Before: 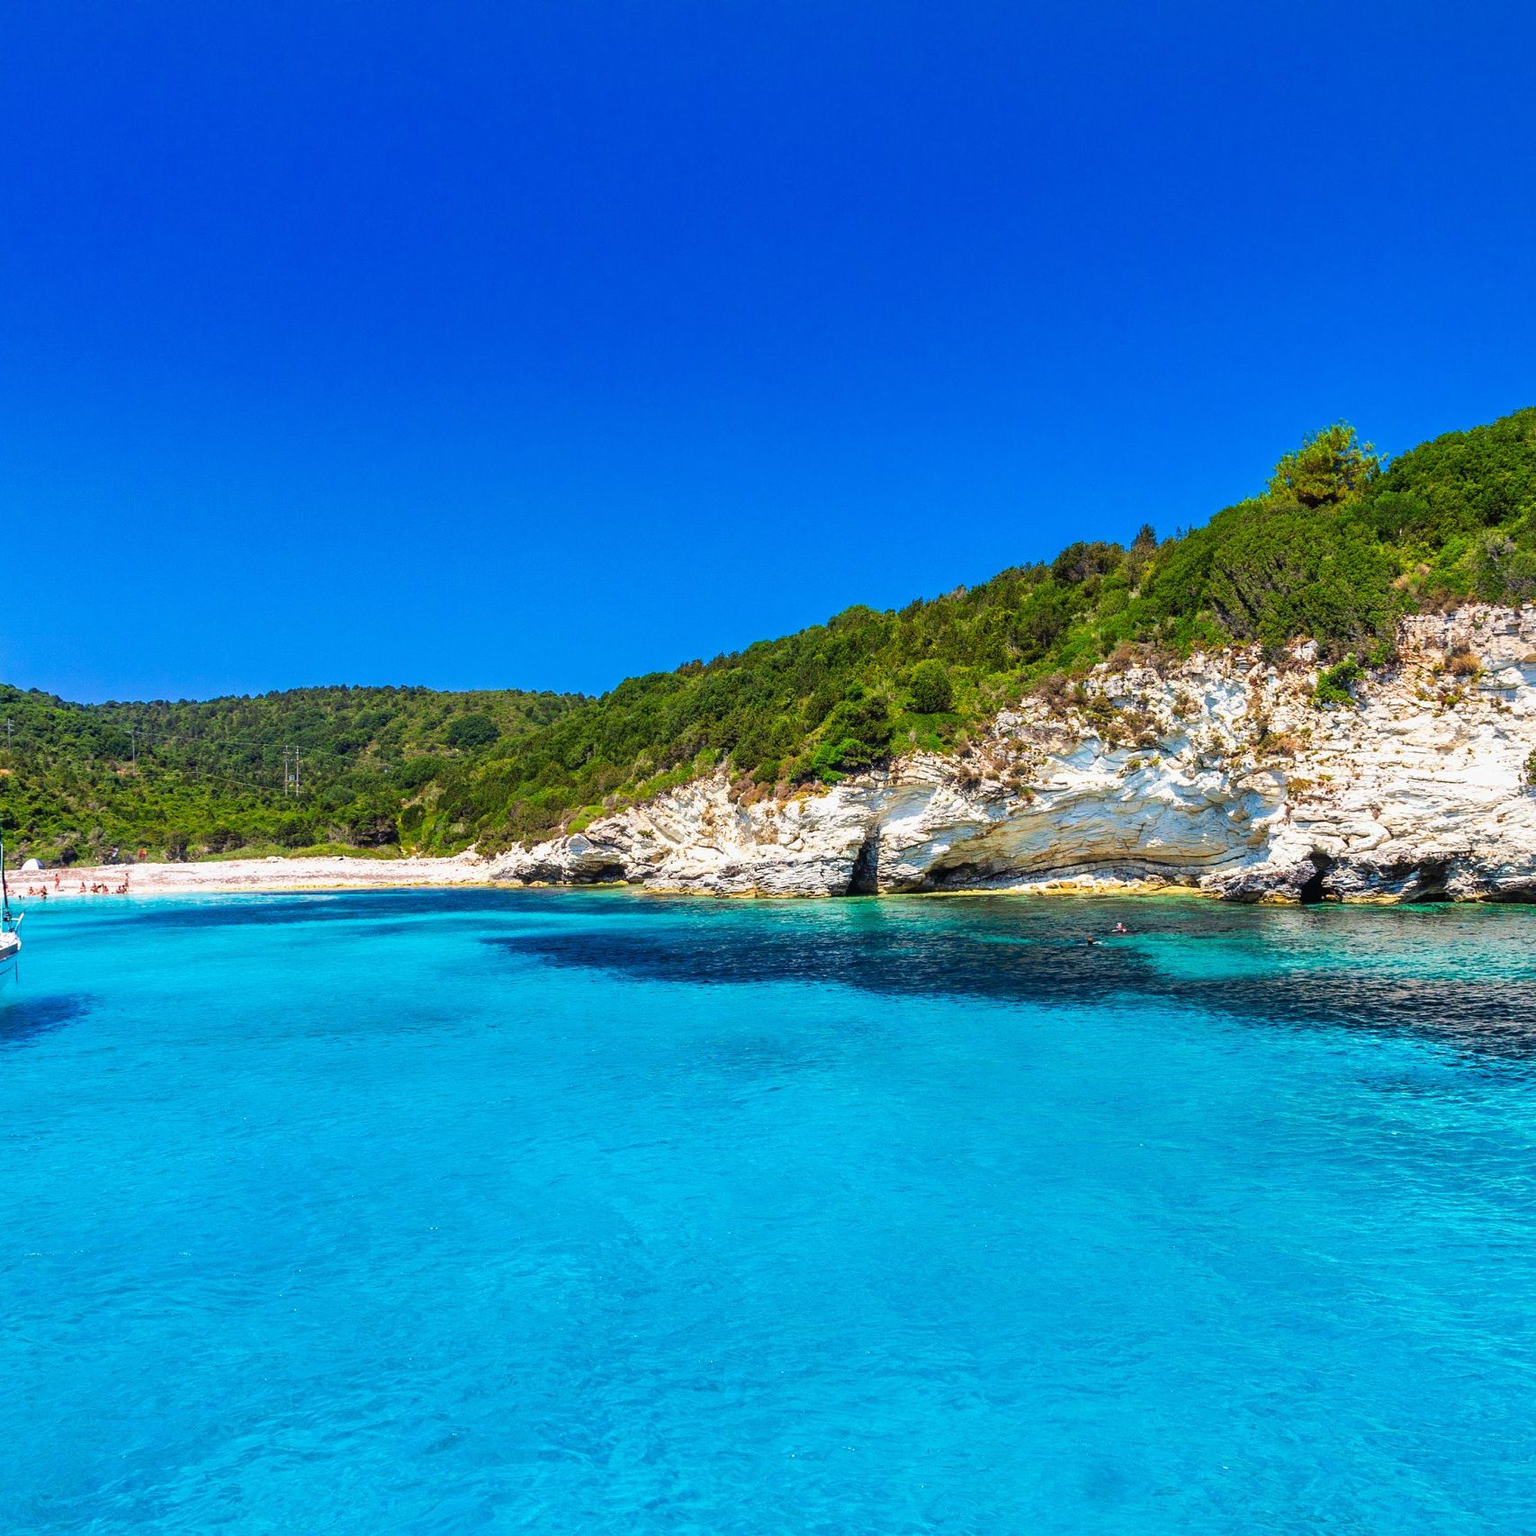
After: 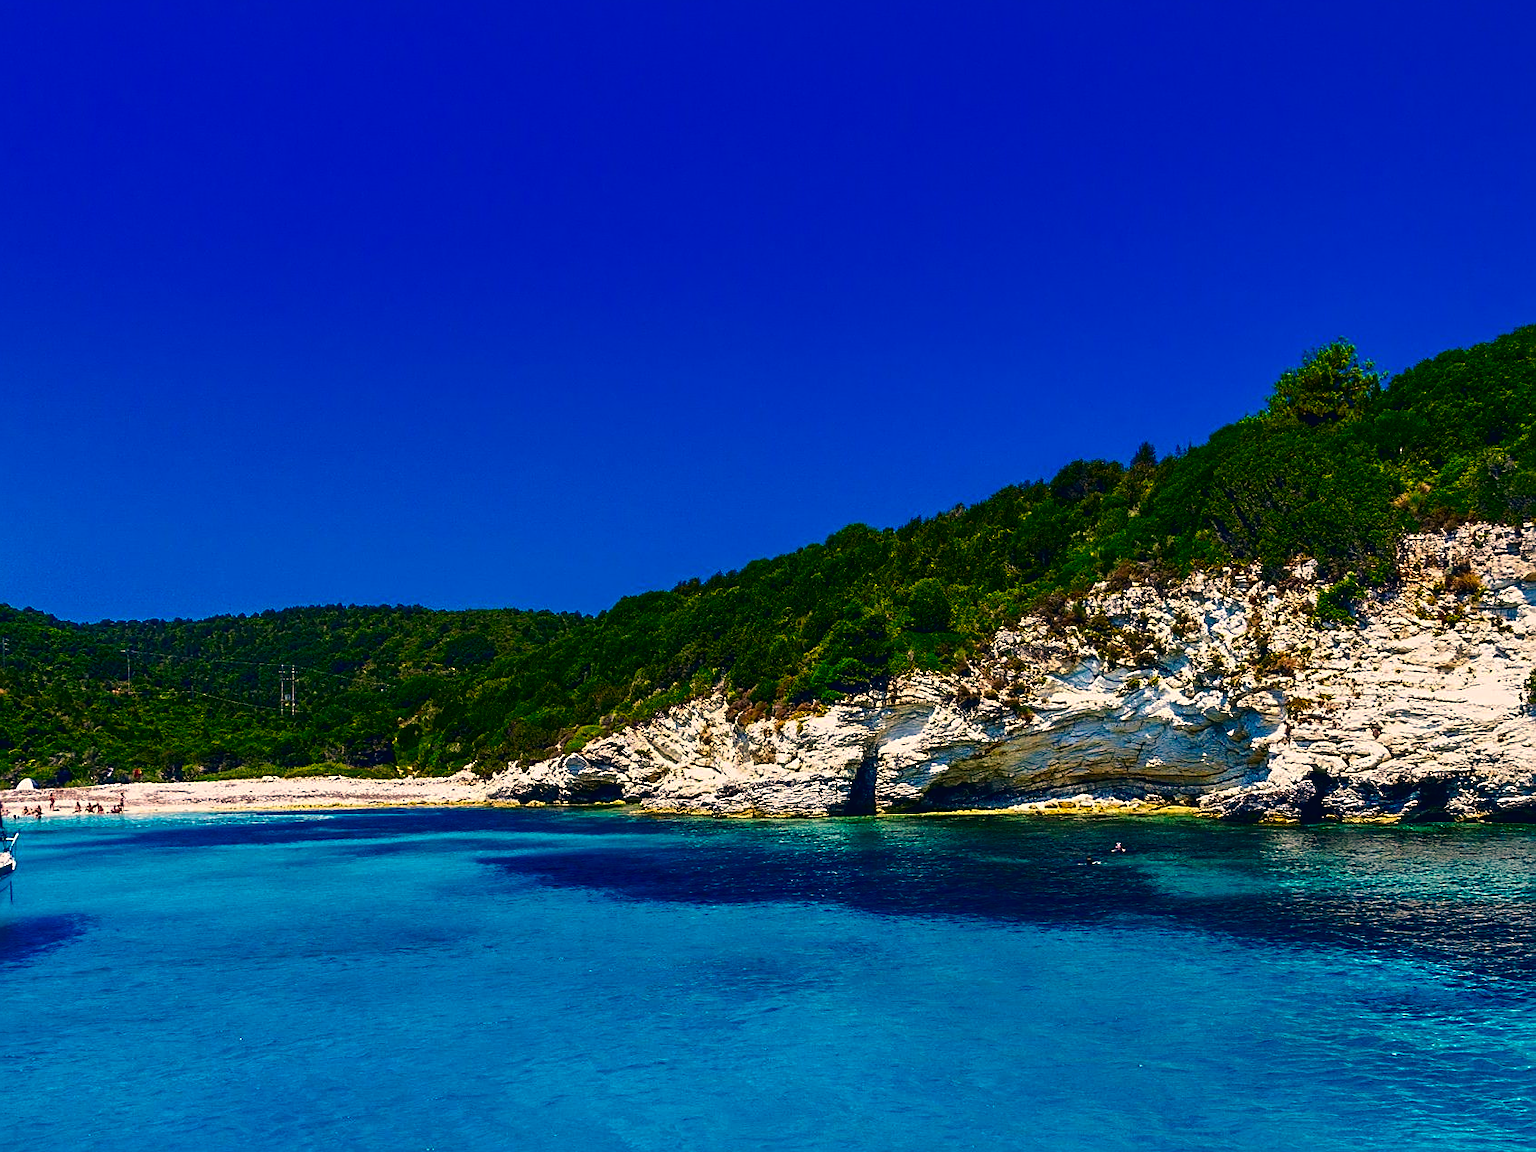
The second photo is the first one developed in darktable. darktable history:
tone equalizer: on, module defaults
sharpen: on, module defaults
crop: left 0.387%, top 5.469%, bottom 19.809%
contrast brightness saturation: contrast 0.09, brightness -0.59, saturation 0.17
color correction: highlights a* 10.32, highlights b* 14.66, shadows a* -9.59, shadows b* -15.02
